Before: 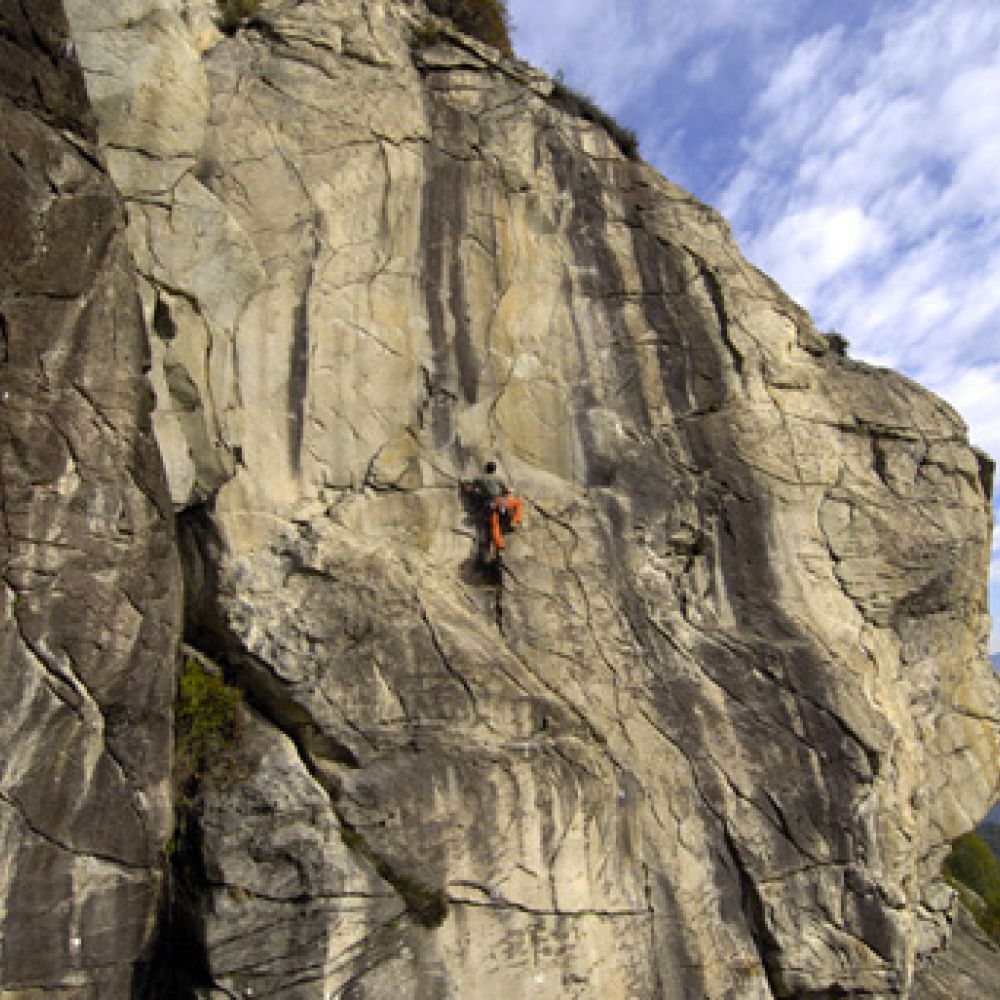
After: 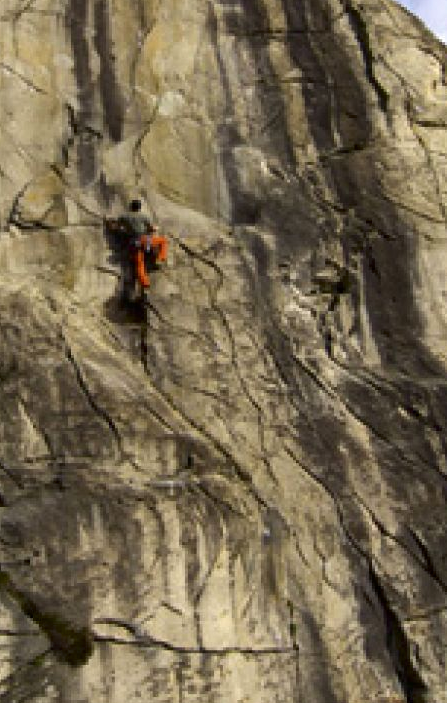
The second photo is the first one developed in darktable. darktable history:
crop: left 35.519%, top 26.213%, right 19.725%, bottom 3.432%
contrast brightness saturation: contrast 0.066, brightness -0.131, saturation 0.058
